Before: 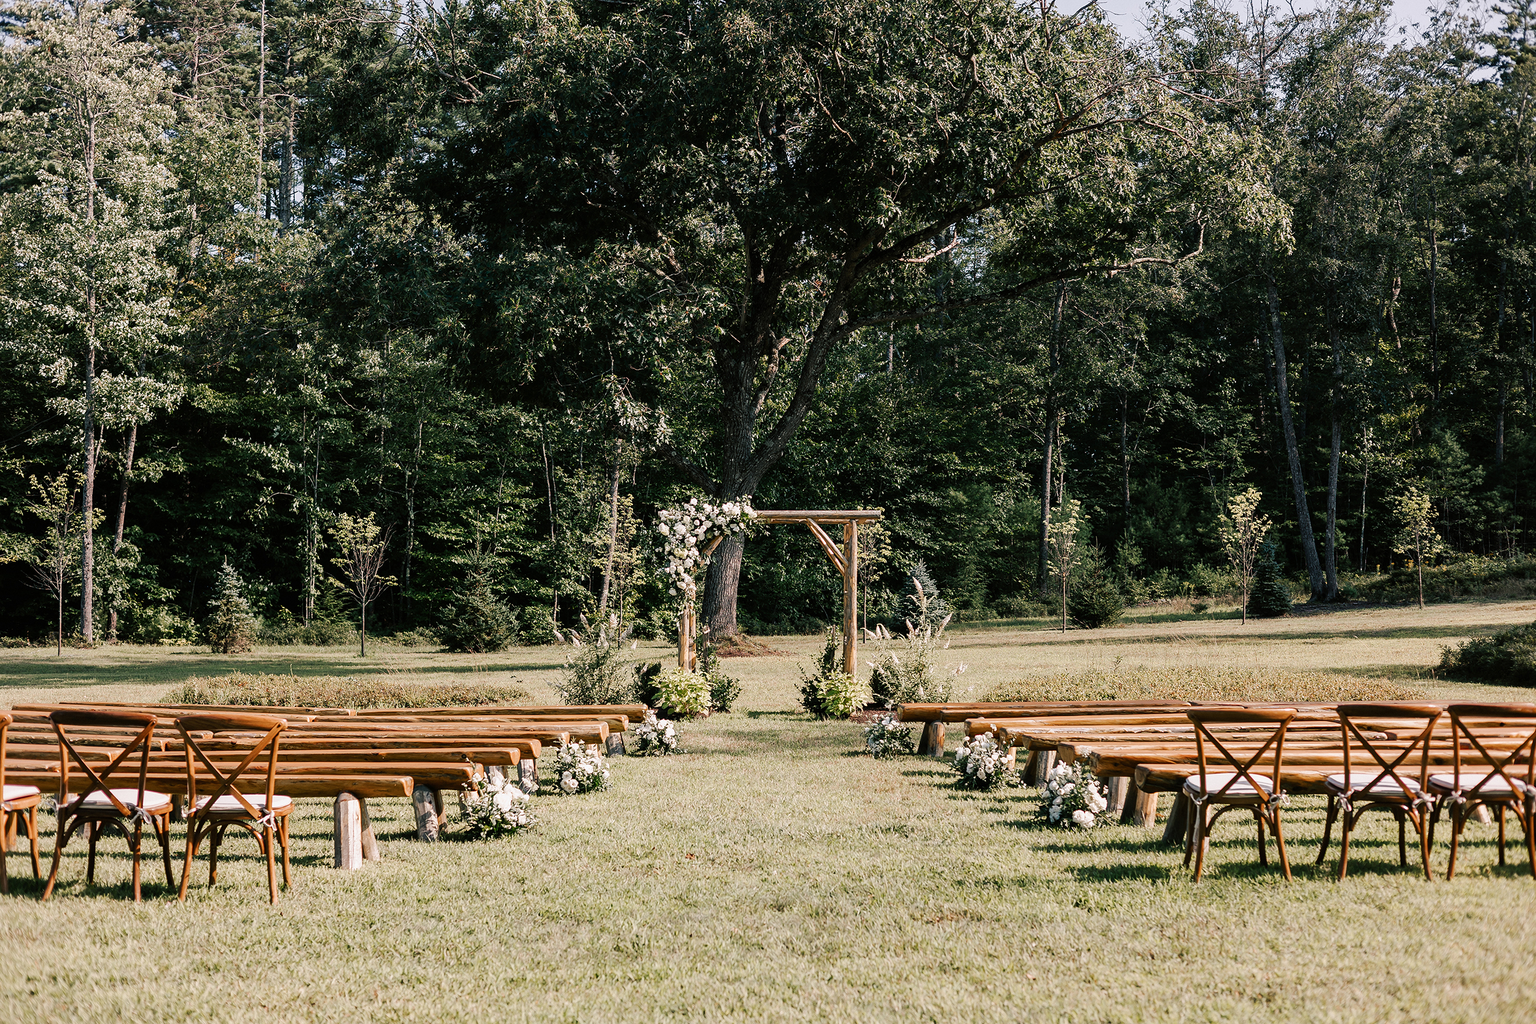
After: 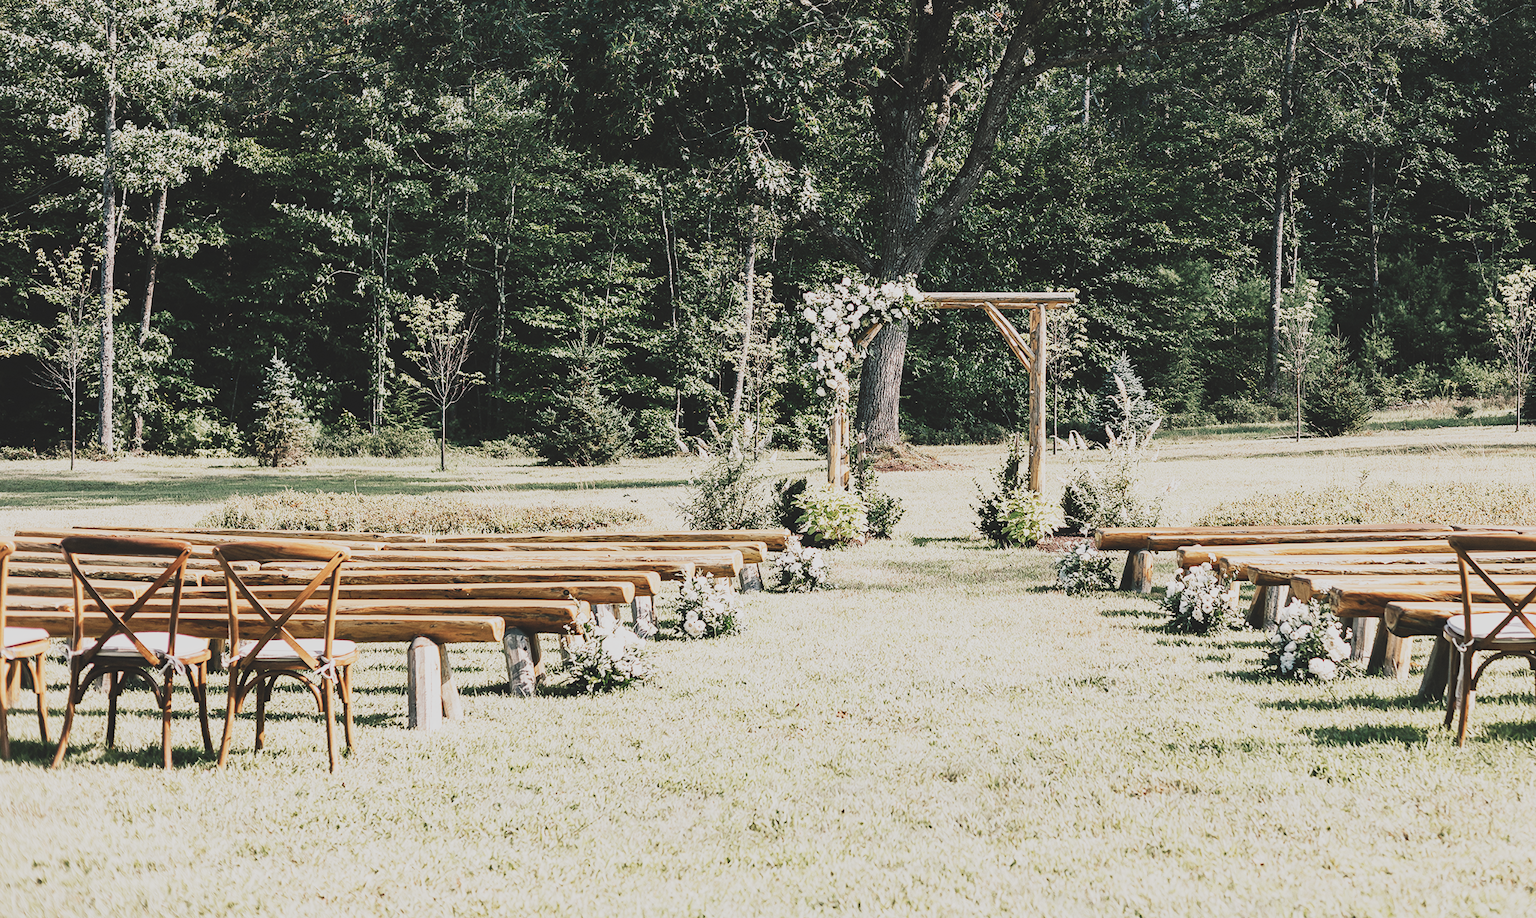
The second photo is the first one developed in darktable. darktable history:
contrast brightness saturation: contrast -0.247, saturation -0.431
crop: top 26.495%, right 18.002%
base curve: curves: ch0 [(0, 0) (0.018, 0.026) (0.143, 0.37) (0.33, 0.731) (0.458, 0.853) (0.735, 0.965) (0.905, 0.986) (1, 1)], preserve colors none
